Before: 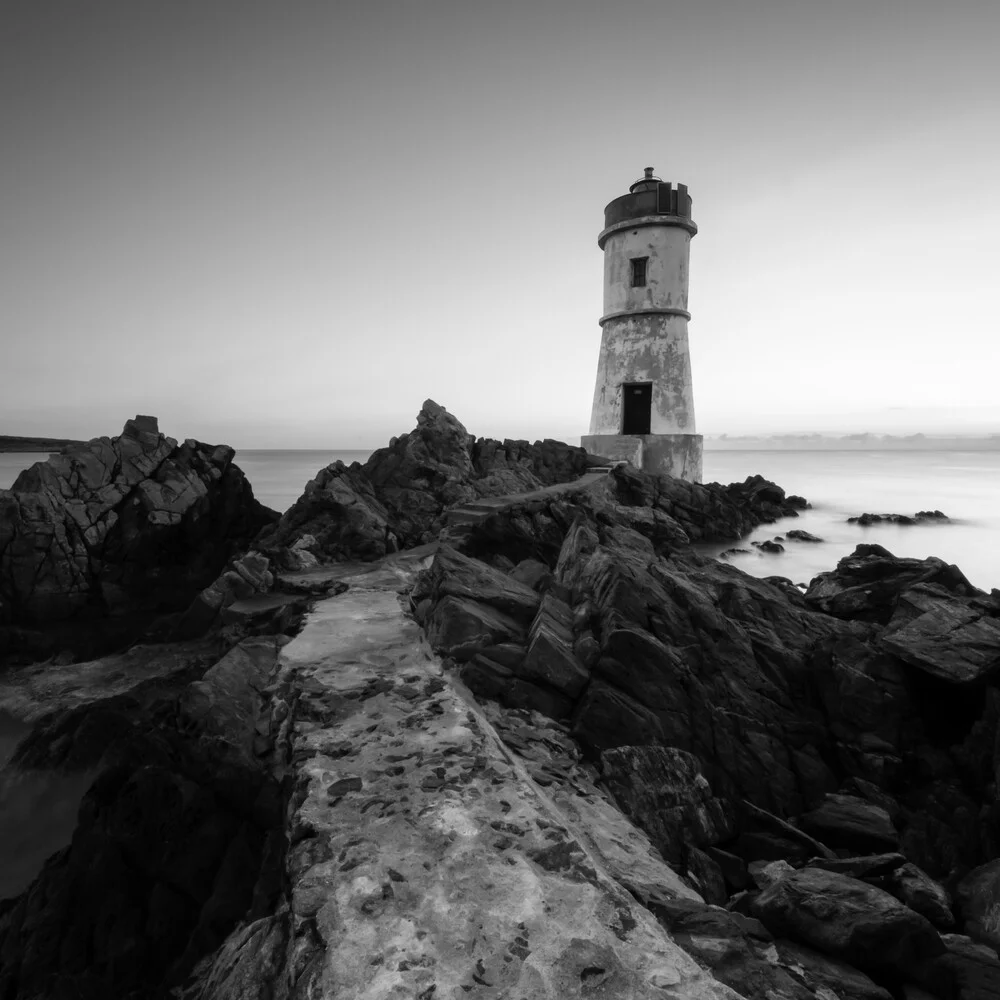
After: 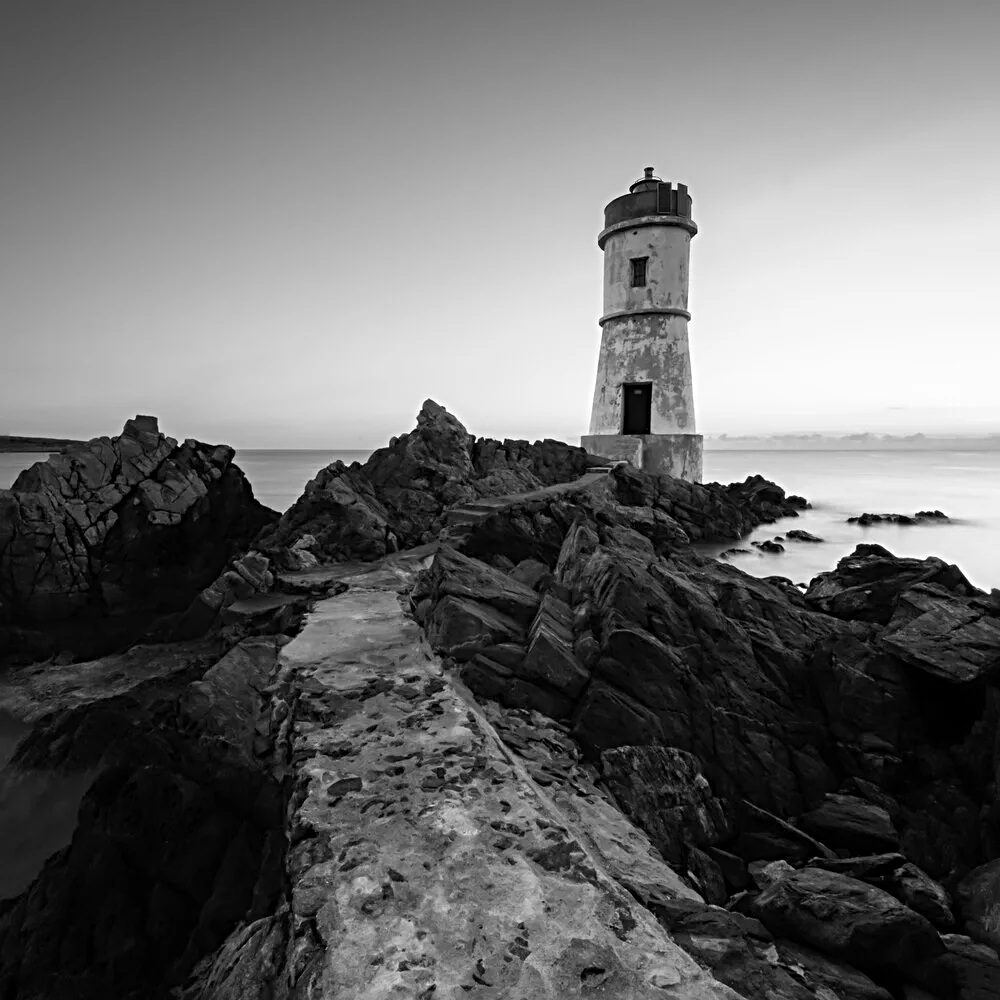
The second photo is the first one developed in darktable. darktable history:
sharpen: radius 3.949
